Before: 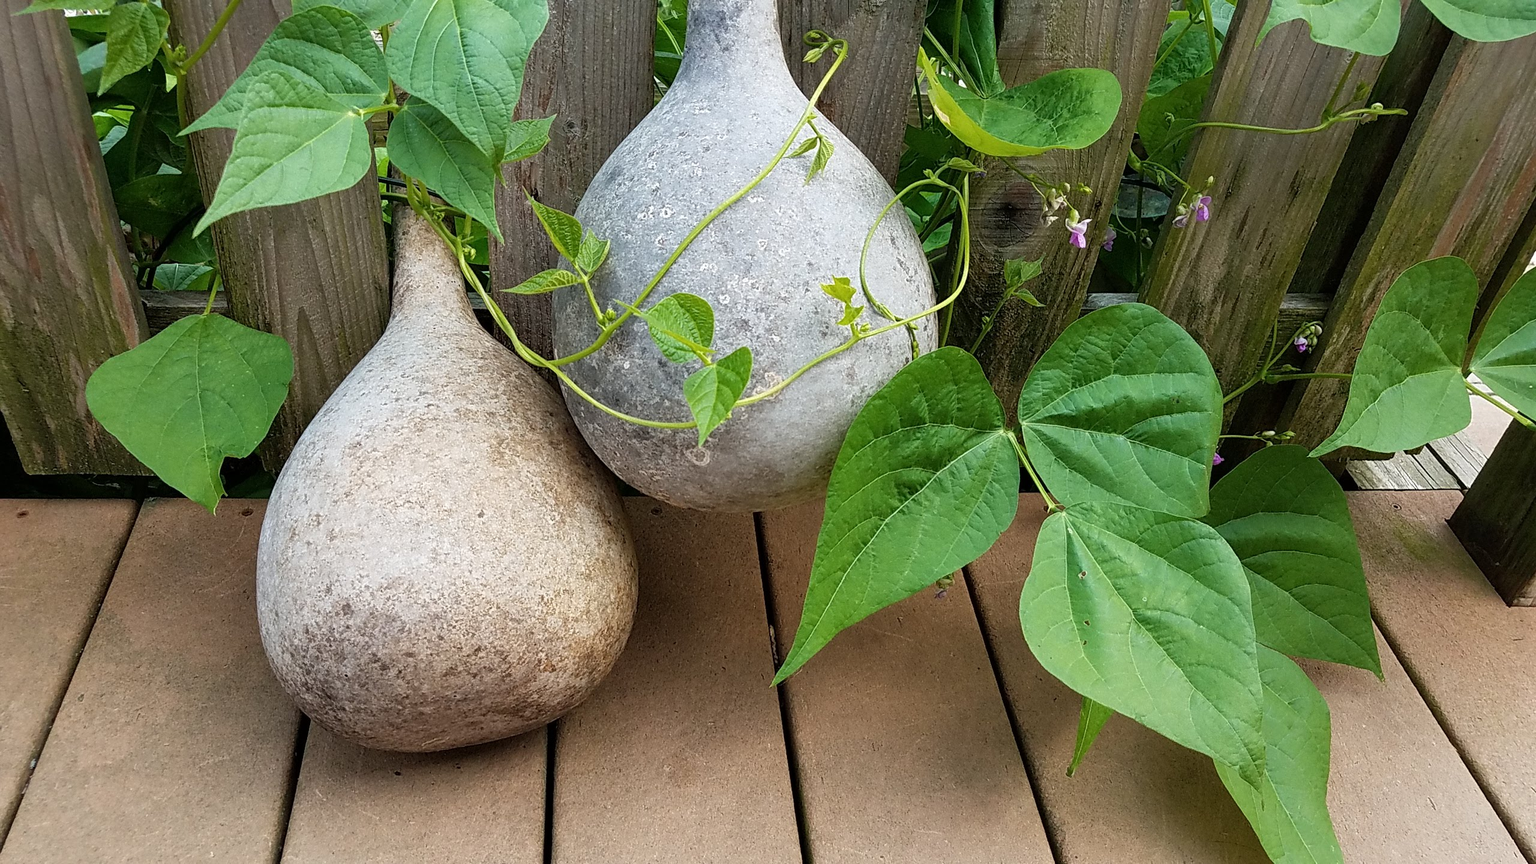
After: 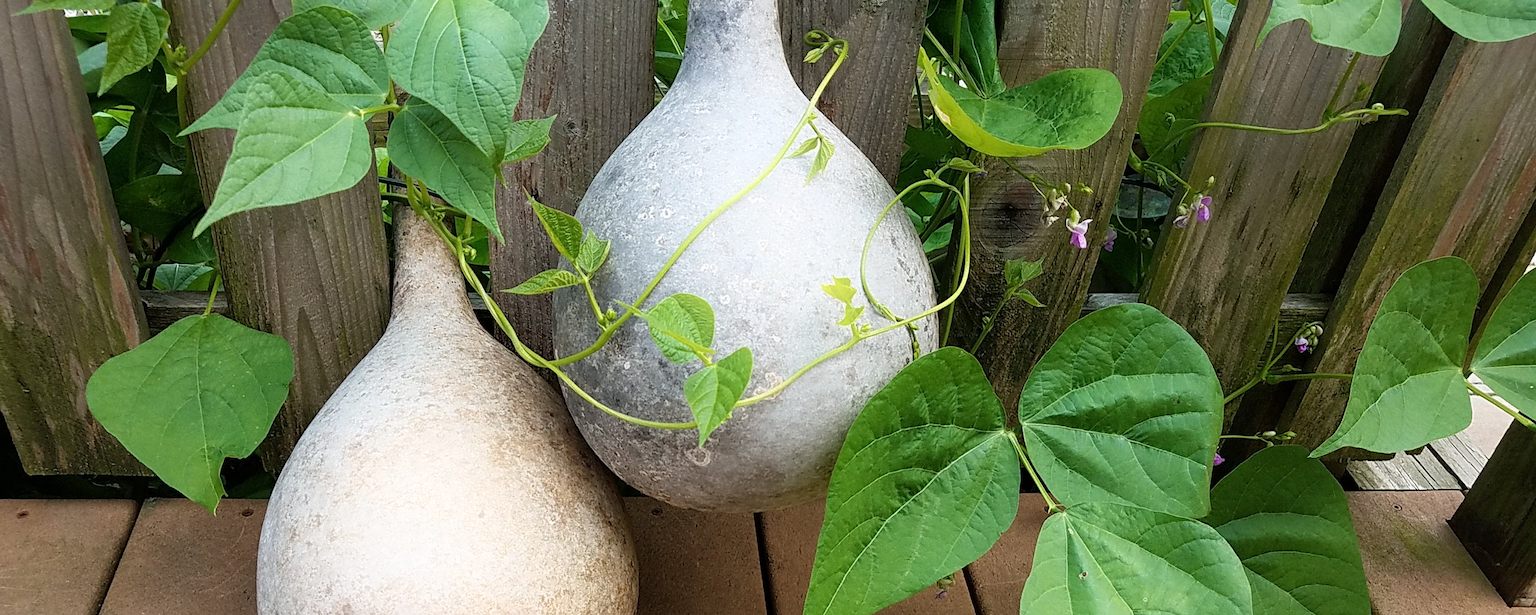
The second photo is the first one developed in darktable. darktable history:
crop: right 0%, bottom 28.664%
shadows and highlights: shadows -21.26, highlights 98.72, soften with gaussian
